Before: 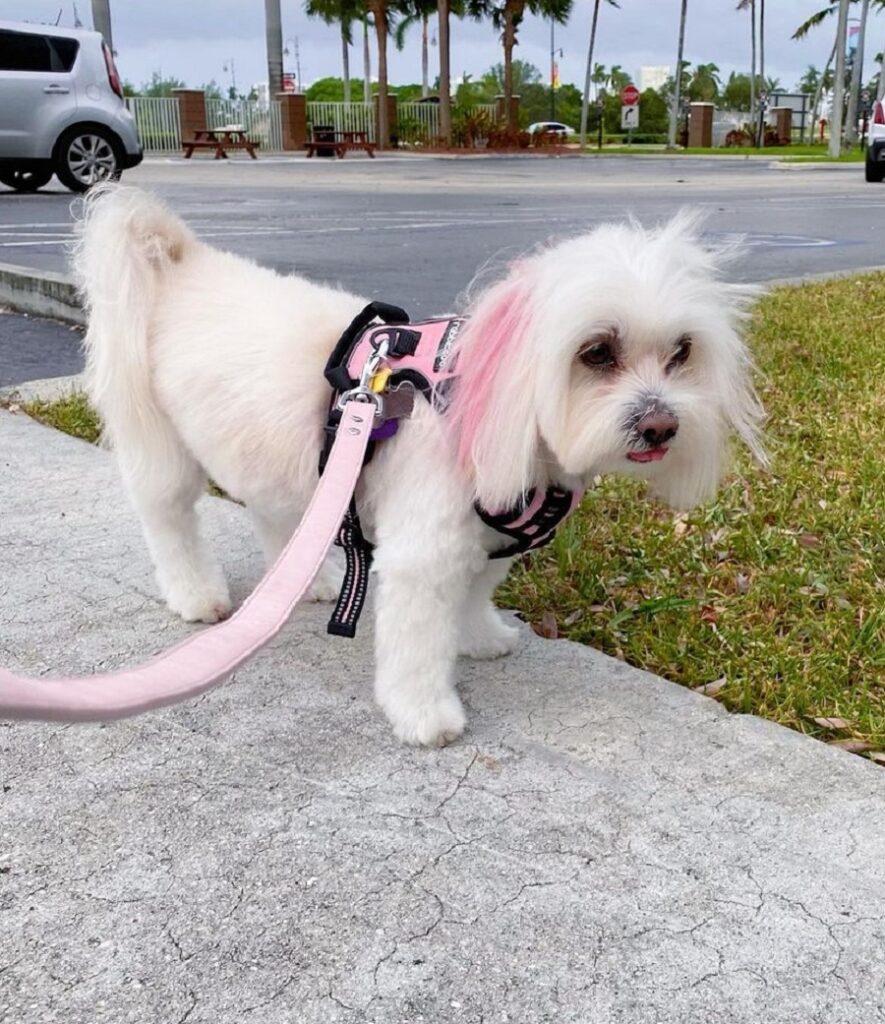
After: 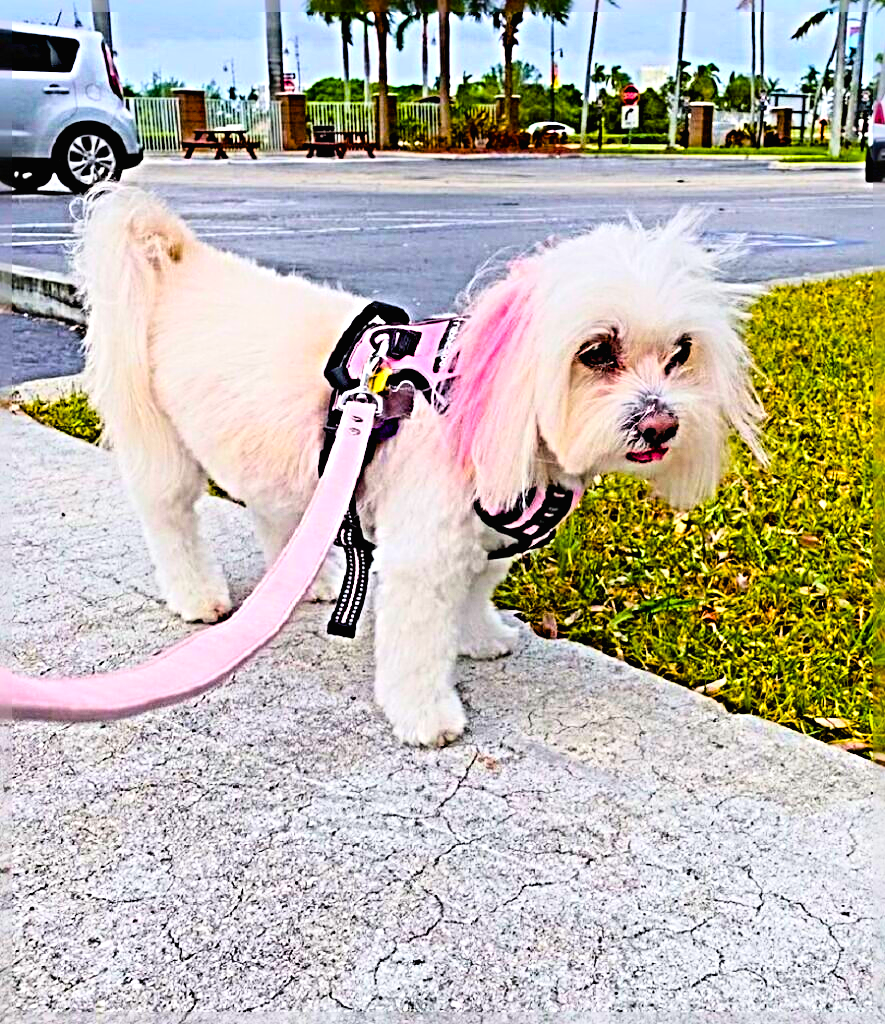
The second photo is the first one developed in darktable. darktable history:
sharpen: radius 6.293, amount 1.813, threshold 0.215
tone curve: curves: ch0 [(0, 0.012) (0.093, 0.11) (0.345, 0.425) (0.457, 0.562) (0.628, 0.738) (0.839, 0.909) (0.998, 0.978)]; ch1 [(0, 0) (0.437, 0.408) (0.472, 0.47) (0.502, 0.497) (0.527, 0.523) (0.568, 0.577) (0.62, 0.66) (0.669, 0.748) (0.859, 0.899) (1, 1)]; ch2 [(0, 0) (0.33, 0.301) (0.421, 0.443) (0.473, 0.498) (0.509, 0.502) (0.535, 0.545) (0.549, 0.576) (0.644, 0.703) (1, 1)], color space Lab, linked channels, preserve colors none
color balance rgb: perceptual saturation grading › global saturation 65.717%, perceptual saturation grading › highlights 49.396%, perceptual saturation grading › shadows 29.93%, global vibrance 20%
